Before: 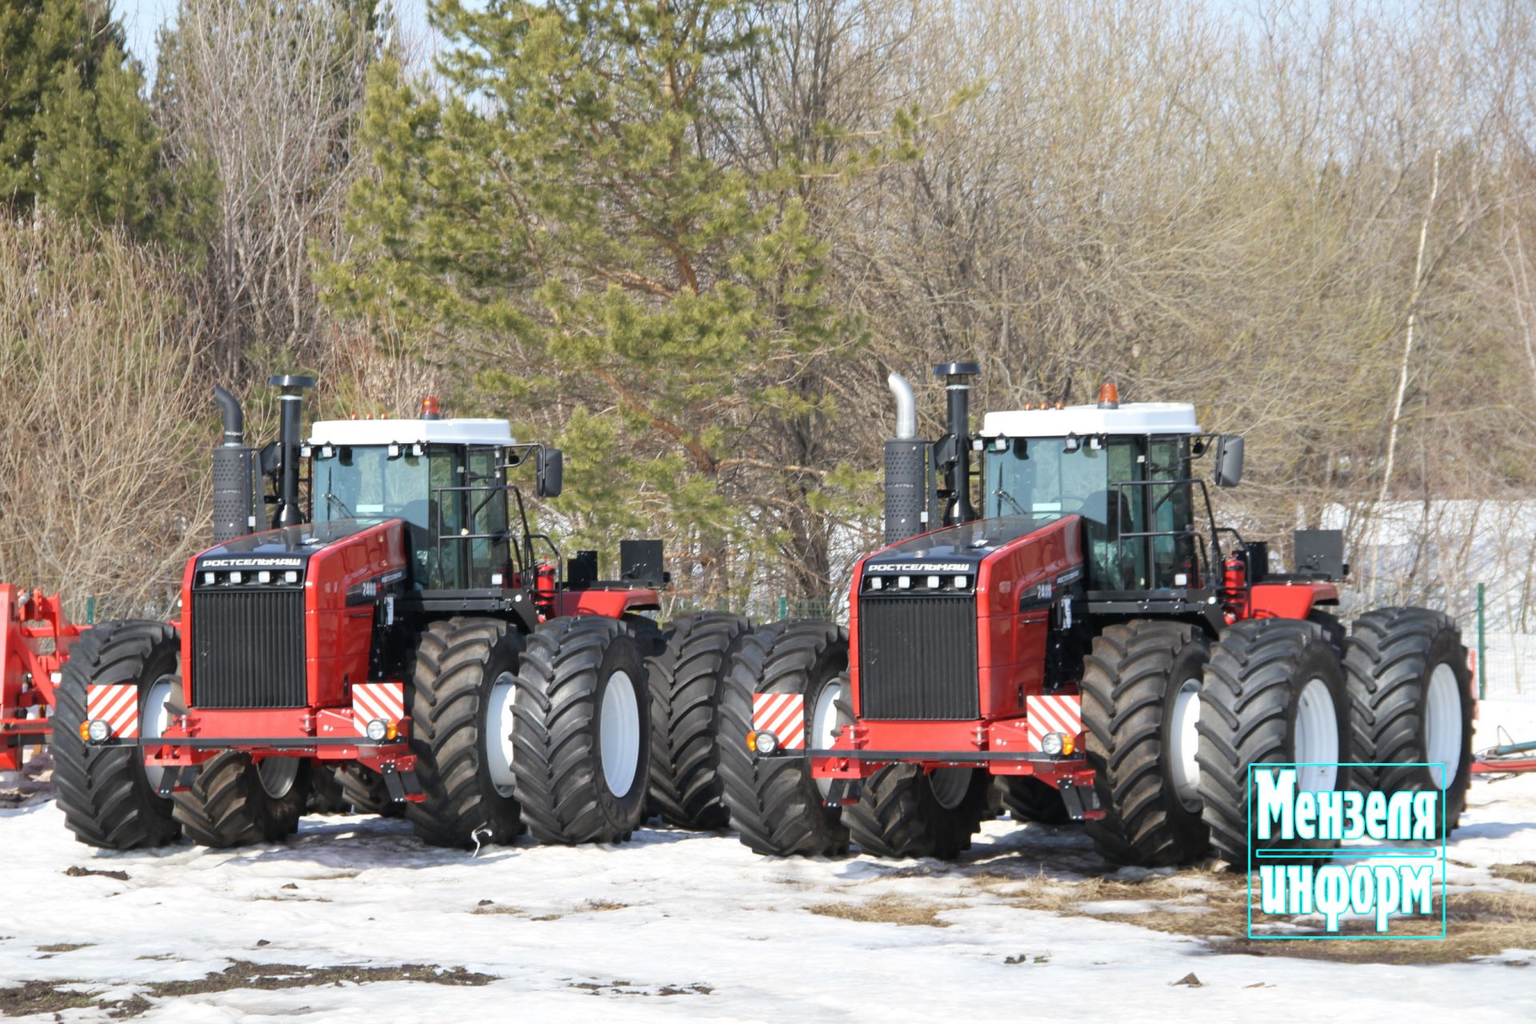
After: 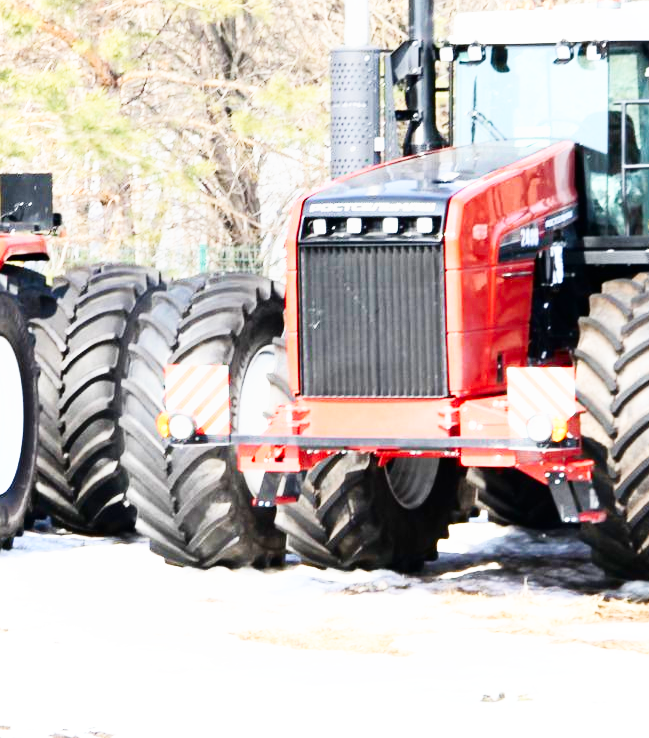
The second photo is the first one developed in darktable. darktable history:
exposure: exposure 0.511 EV, compensate exposure bias true, compensate highlight preservation false
crop: left 40.46%, top 39.231%, right 25.731%, bottom 3.047%
shadows and highlights: shadows -63.37, white point adjustment -5.04, highlights 61.44
base curve: curves: ch0 [(0, 0.003) (0.001, 0.002) (0.006, 0.004) (0.02, 0.022) (0.048, 0.086) (0.094, 0.234) (0.162, 0.431) (0.258, 0.629) (0.385, 0.8) (0.548, 0.918) (0.751, 0.988) (1, 1)], preserve colors none
